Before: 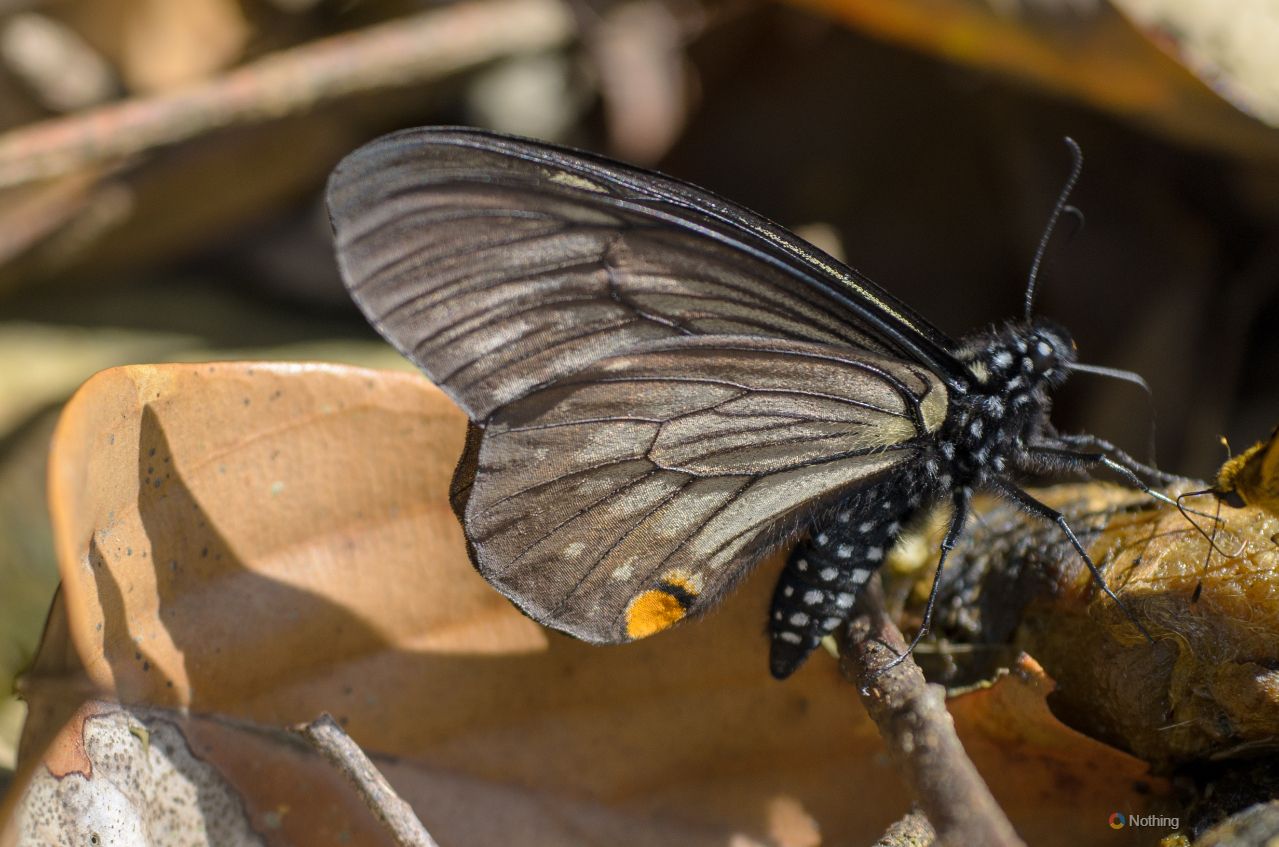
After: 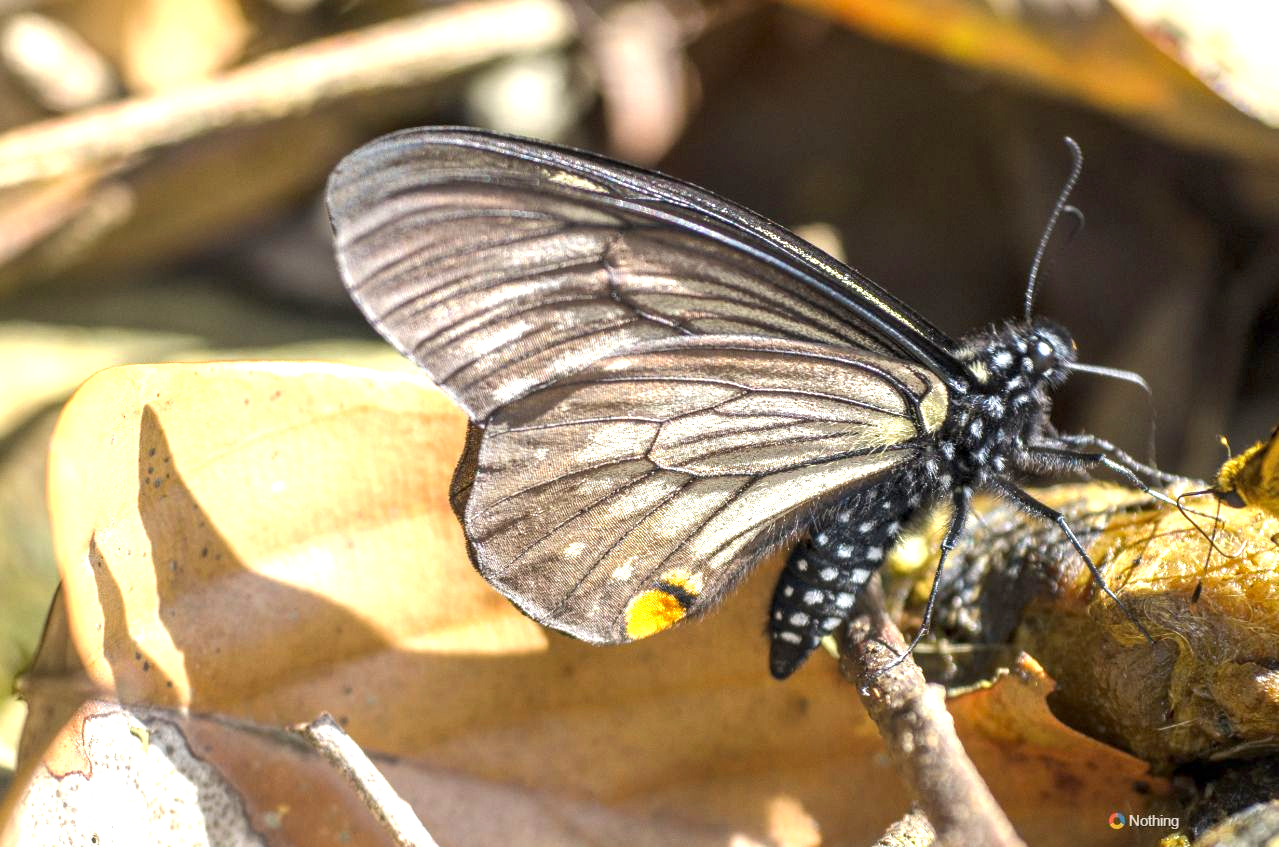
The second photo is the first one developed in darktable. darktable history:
local contrast: on, module defaults
exposure: black level correction 0, exposure 1.487 EV, compensate highlight preservation false
color zones: curves: ch1 [(0, 0.455) (0.063, 0.455) (0.286, 0.495) (0.429, 0.5) (0.571, 0.5) (0.714, 0.5) (0.857, 0.5) (1, 0.455)]; ch2 [(0, 0.532) (0.063, 0.521) (0.233, 0.447) (0.429, 0.489) (0.571, 0.5) (0.714, 0.5) (0.857, 0.5) (1, 0.532)], mix -124.03%
